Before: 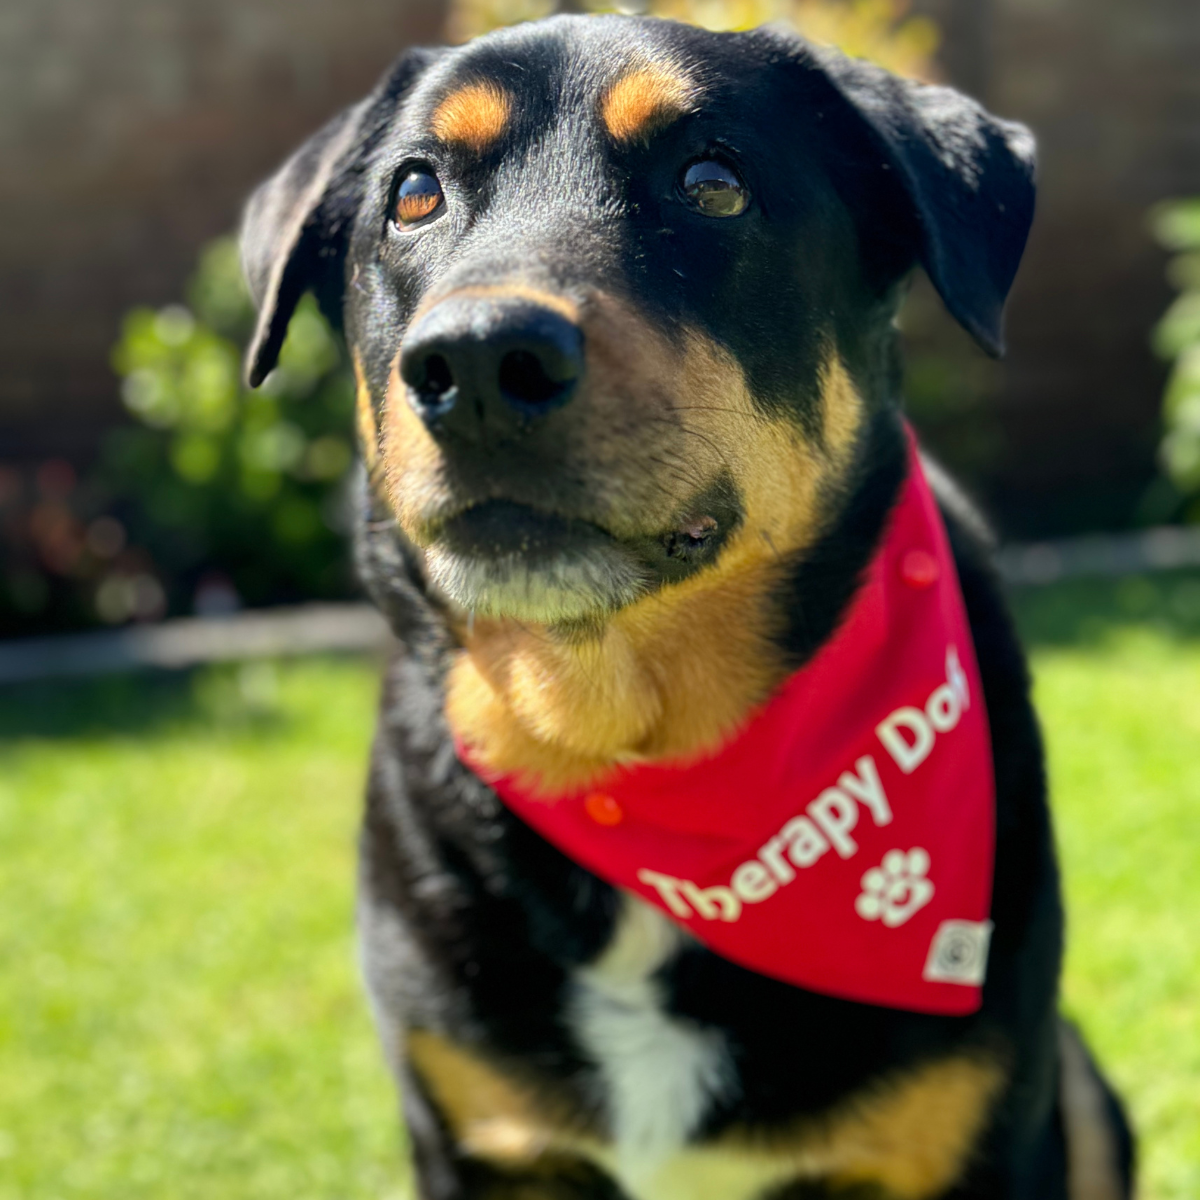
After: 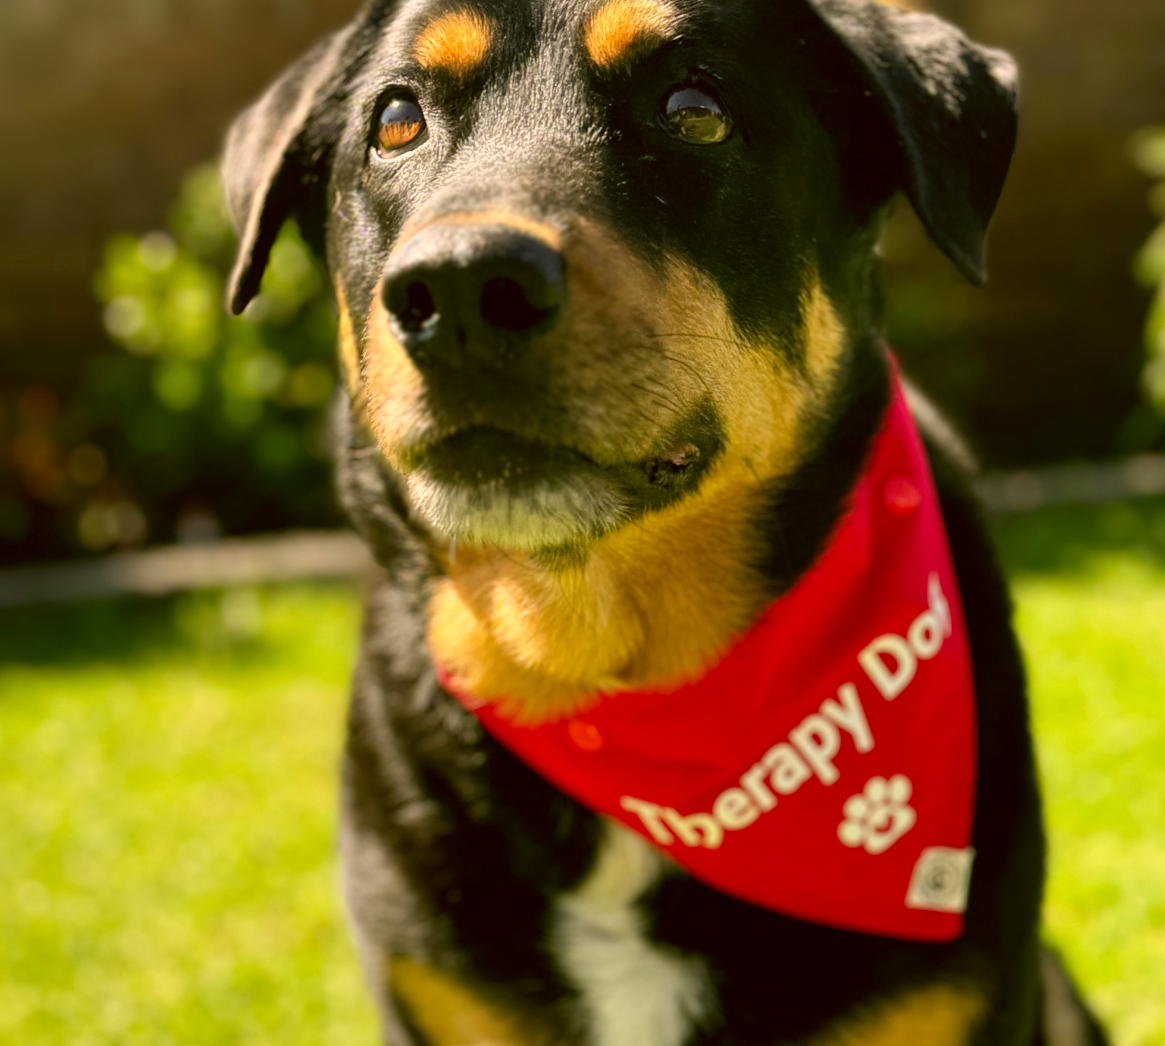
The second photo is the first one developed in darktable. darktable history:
color correction: highlights a* 8.98, highlights b* 15.09, shadows a* -0.49, shadows b* 26.52
grain: coarseness 0.81 ISO, strength 1.34%, mid-tones bias 0%
crop: left 1.507%, top 6.147%, right 1.379%, bottom 6.637%
